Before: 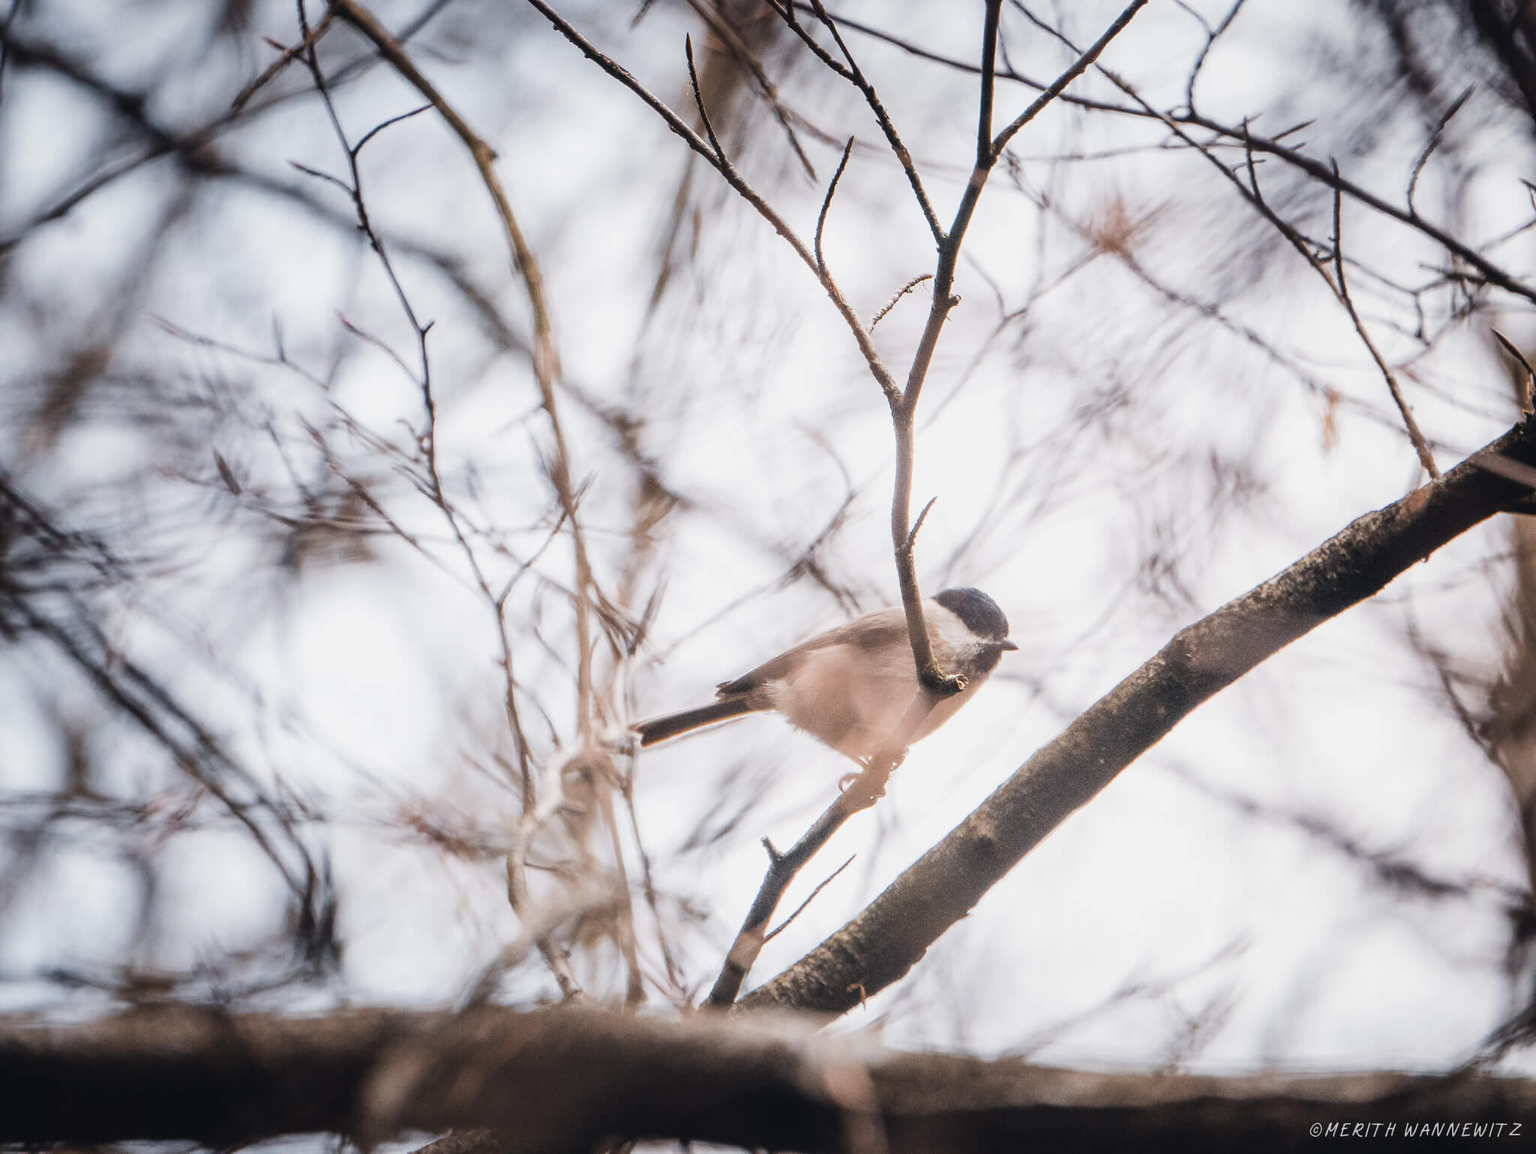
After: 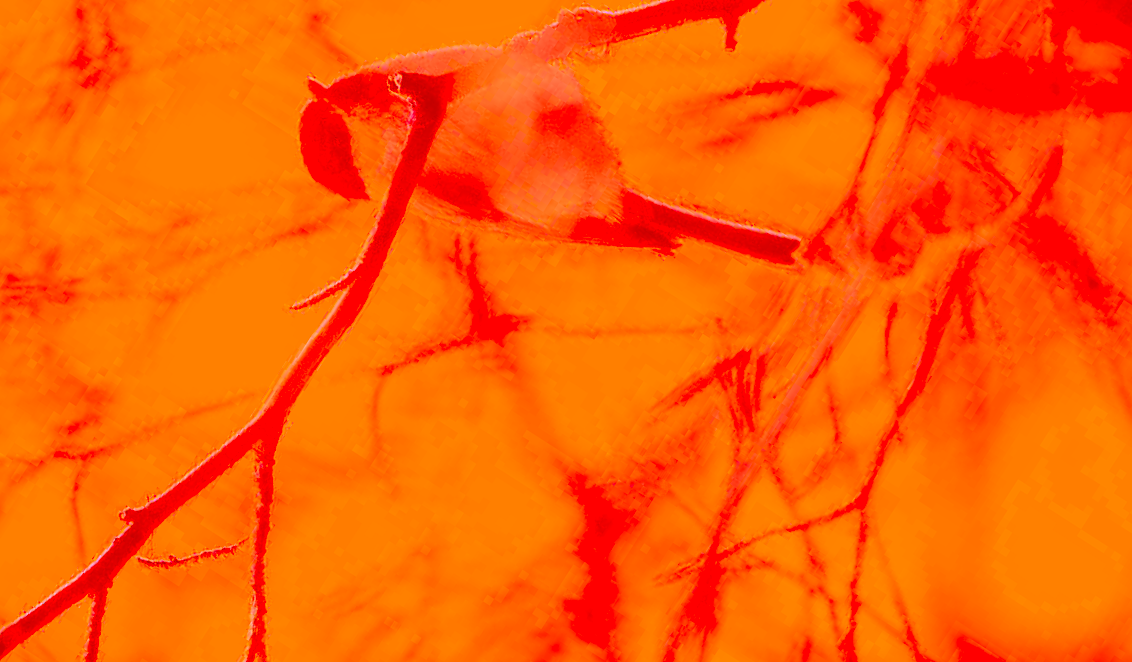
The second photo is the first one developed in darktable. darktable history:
exposure: black level correction -0.041, exposure 0.062 EV, compensate highlight preservation false
tone equalizer: -8 EV -0.001 EV, -7 EV 0.001 EV, -6 EV -0.003 EV, -5 EV -0.006 EV, -4 EV -0.088 EV, -3 EV -0.219 EV, -2 EV -0.261 EV, -1 EV 0.101 EV, +0 EV 0.294 EV, mask exposure compensation -0.486 EV
crop and rotate: angle 147.27°, left 9.129%, top 15.568%, right 4.549%, bottom 17.134%
color correction: highlights a* -39.22, highlights b* -39.97, shadows a* -39.41, shadows b* -39.8, saturation -2.98
